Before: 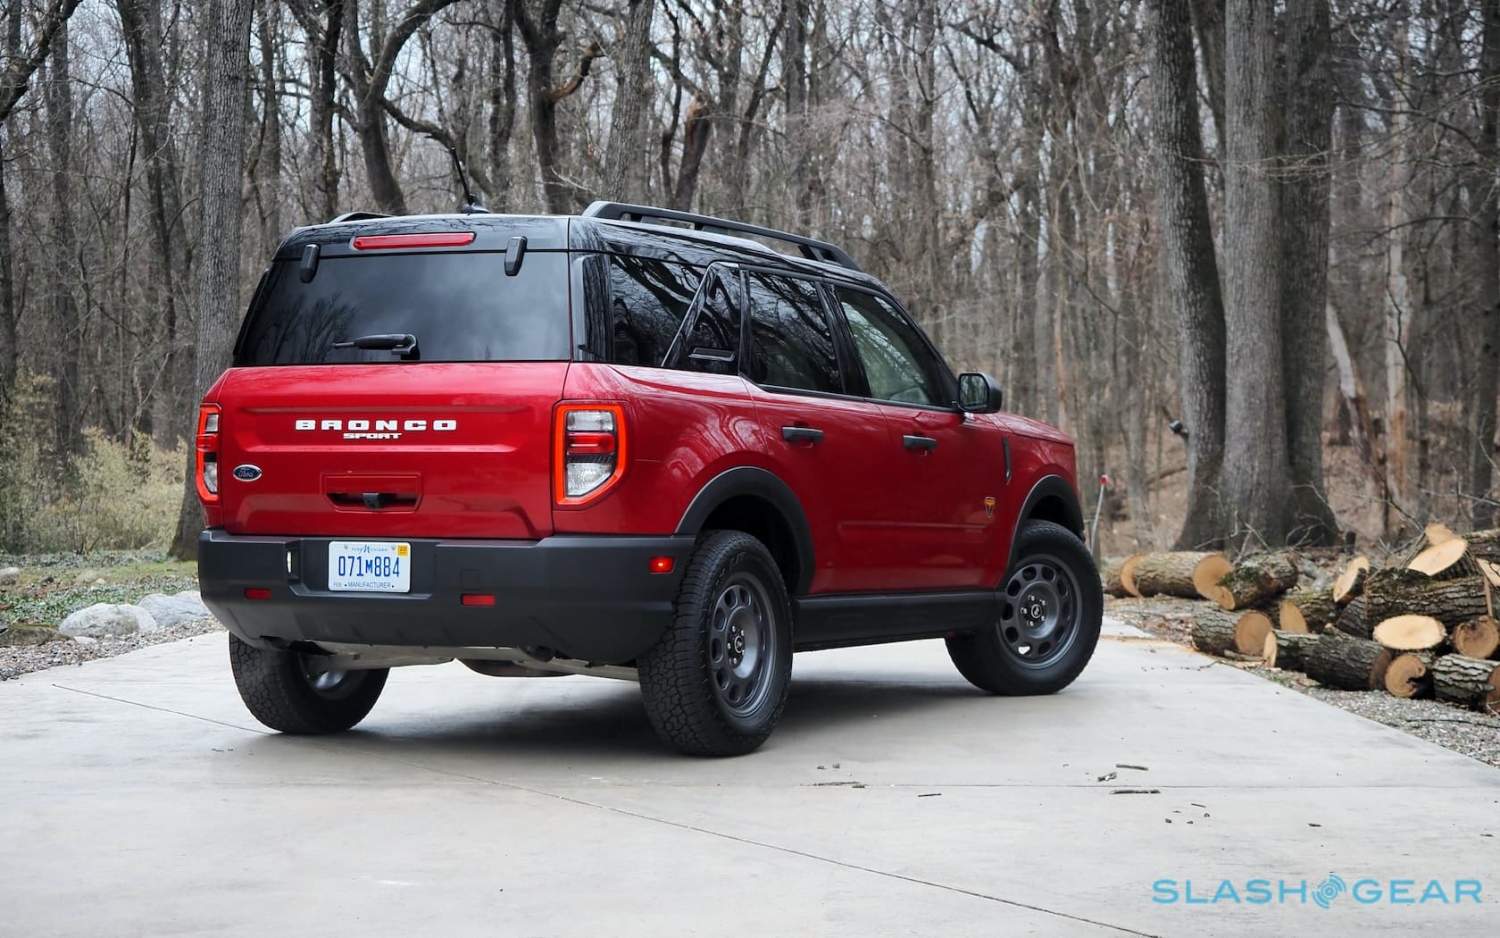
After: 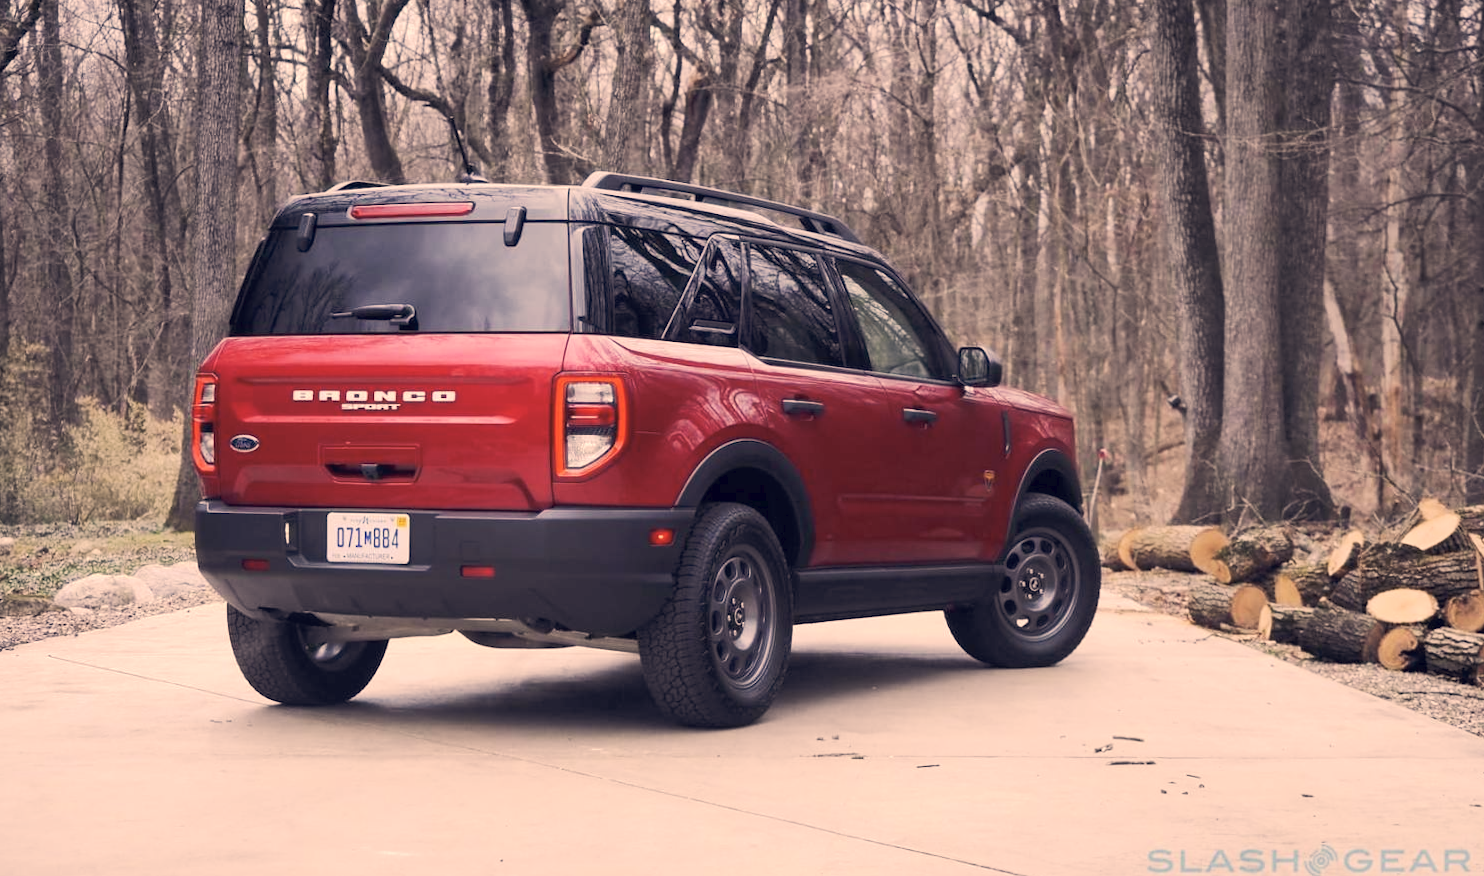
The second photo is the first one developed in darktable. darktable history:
crop and rotate: top 2.479%, bottom 3.018%
rotate and perspective: rotation 0.174°, lens shift (vertical) 0.013, lens shift (horizontal) 0.019, shear 0.001, automatic cropping original format, crop left 0.007, crop right 0.991, crop top 0.016, crop bottom 0.997
tone curve: curves: ch0 [(0, 0) (0.003, 0.026) (0.011, 0.03) (0.025, 0.047) (0.044, 0.082) (0.069, 0.119) (0.1, 0.157) (0.136, 0.19) (0.177, 0.231) (0.224, 0.27) (0.277, 0.318) (0.335, 0.383) (0.399, 0.456) (0.468, 0.532) (0.543, 0.618) (0.623, 0.71) (0.709, 0.786) (0.801, 0.851) (0.898, 0.908) (1, 1)], preserve colors none
color correction: highlights a* 19.59, highlights b* 27.49, shadows a* 3.46, shadows b* -17.28, saturation 0.73
